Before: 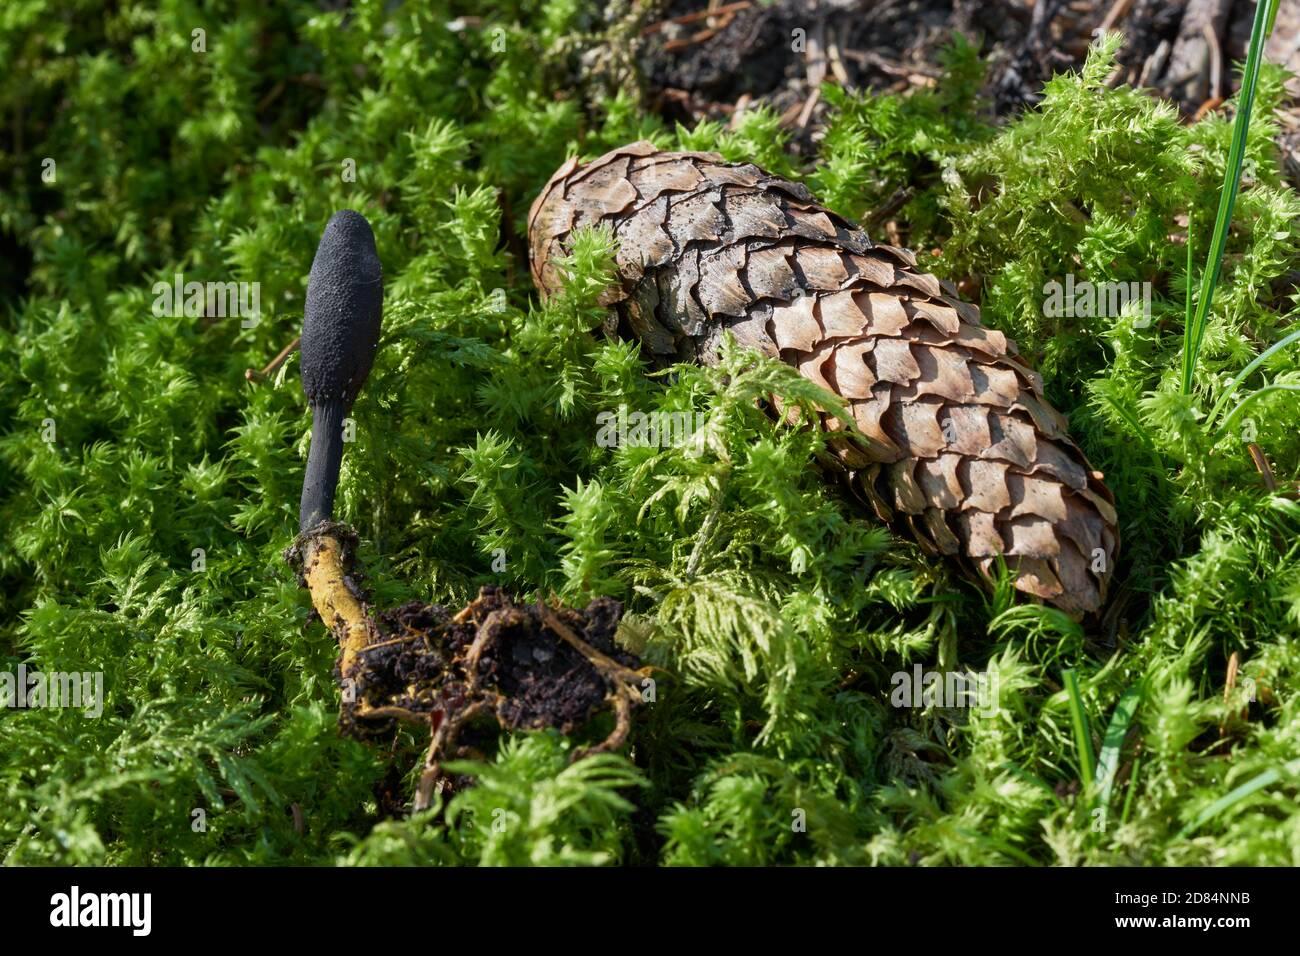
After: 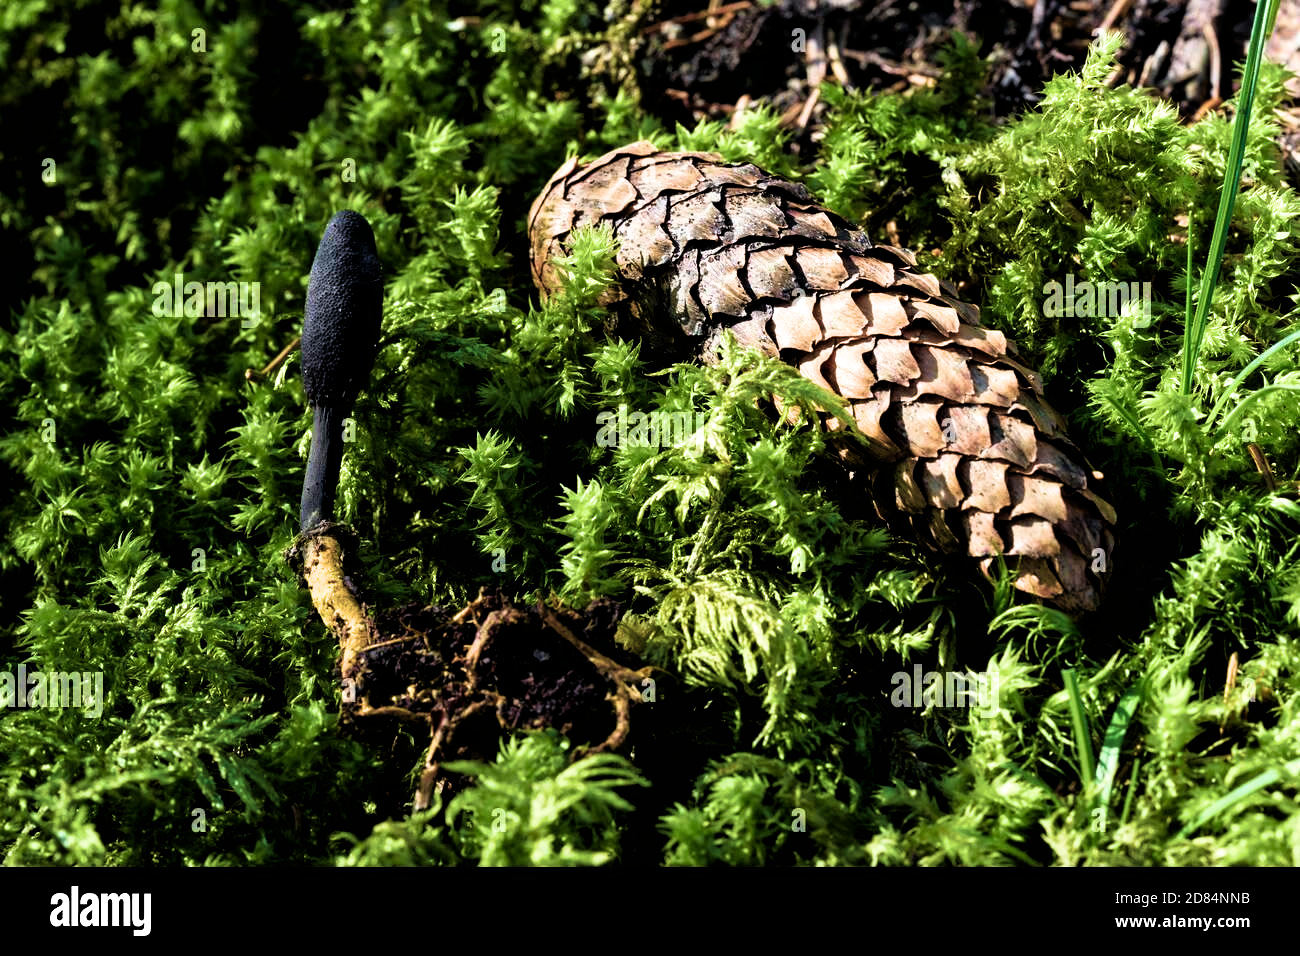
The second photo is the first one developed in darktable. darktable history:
filmic rgb: black relative exposure -3.63 EV, white relative exposure 2.16 EV, hardness 3.62
velvia: strength 75%
